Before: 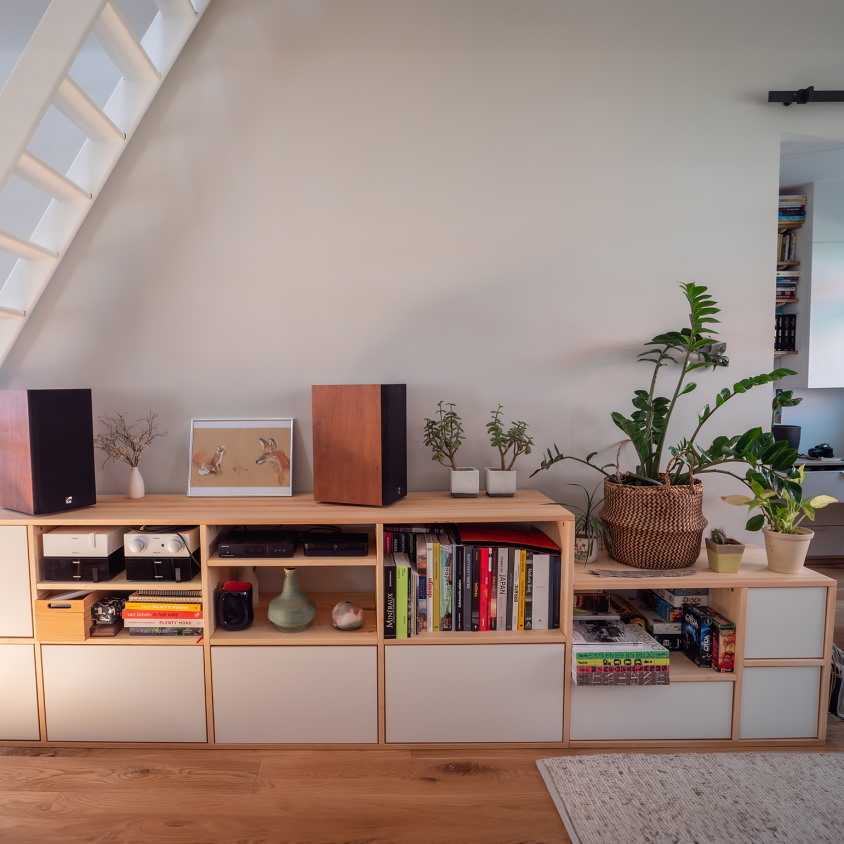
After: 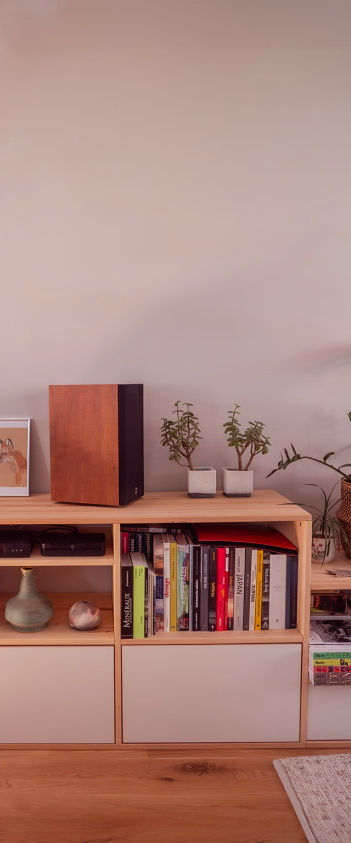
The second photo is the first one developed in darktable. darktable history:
crop: left 31.229%, right 27.105%
rgb levels: mode RGB, independent channels, levels [[0, 0.474, 1], [0, 0.5, 1], [0, 0.5, 1]]
